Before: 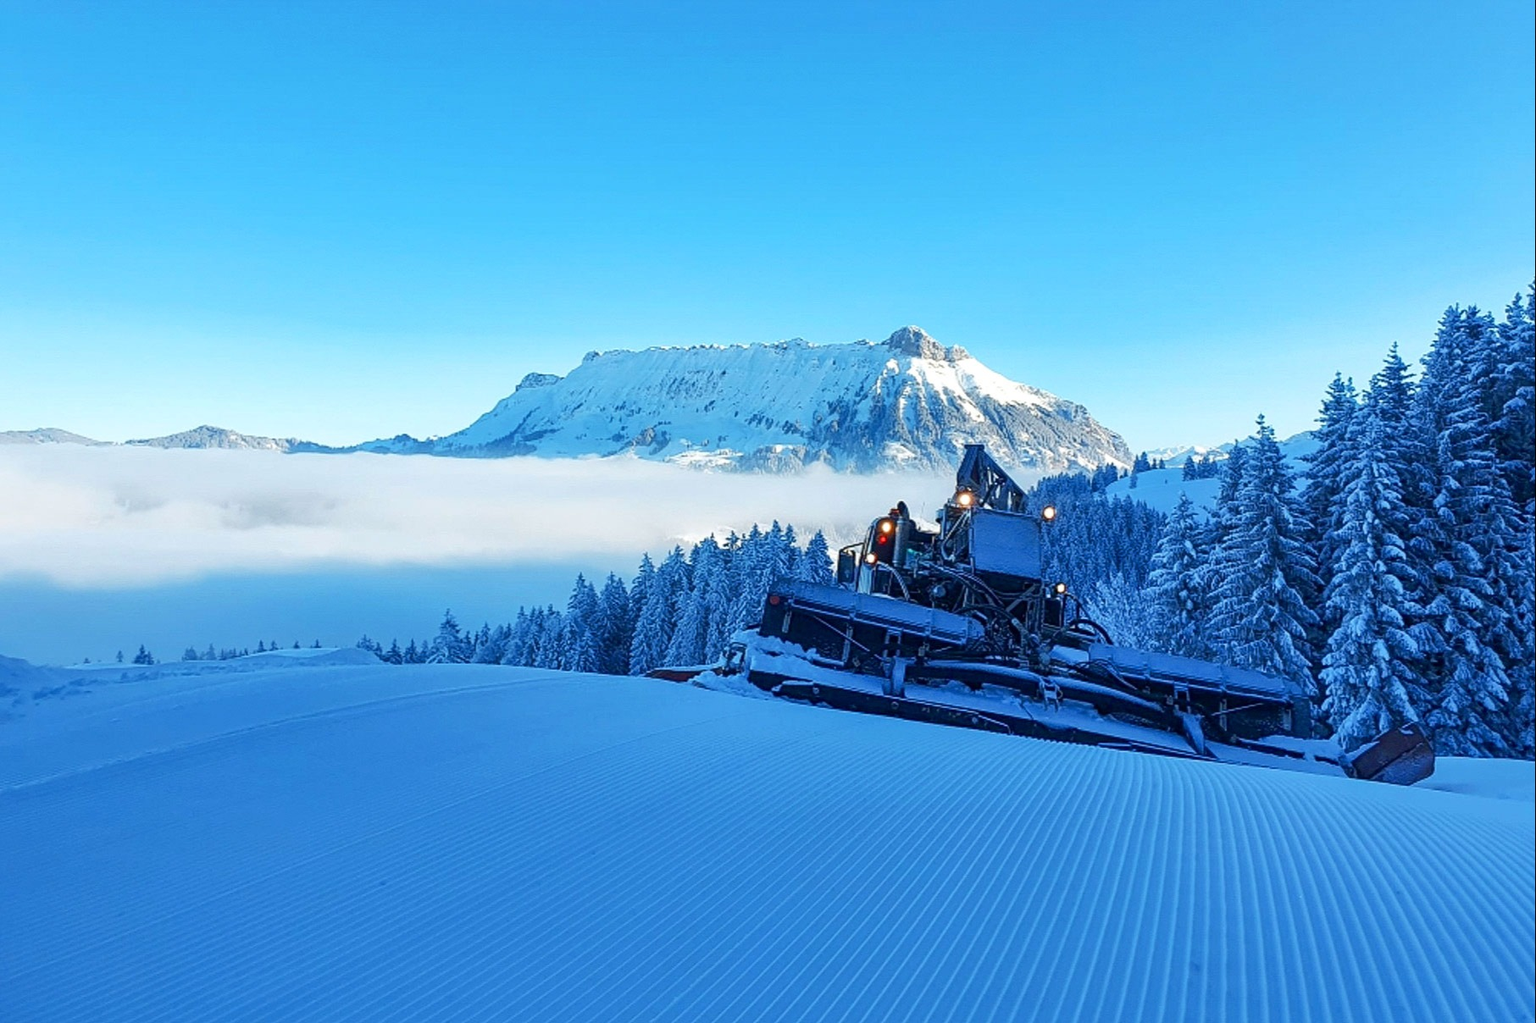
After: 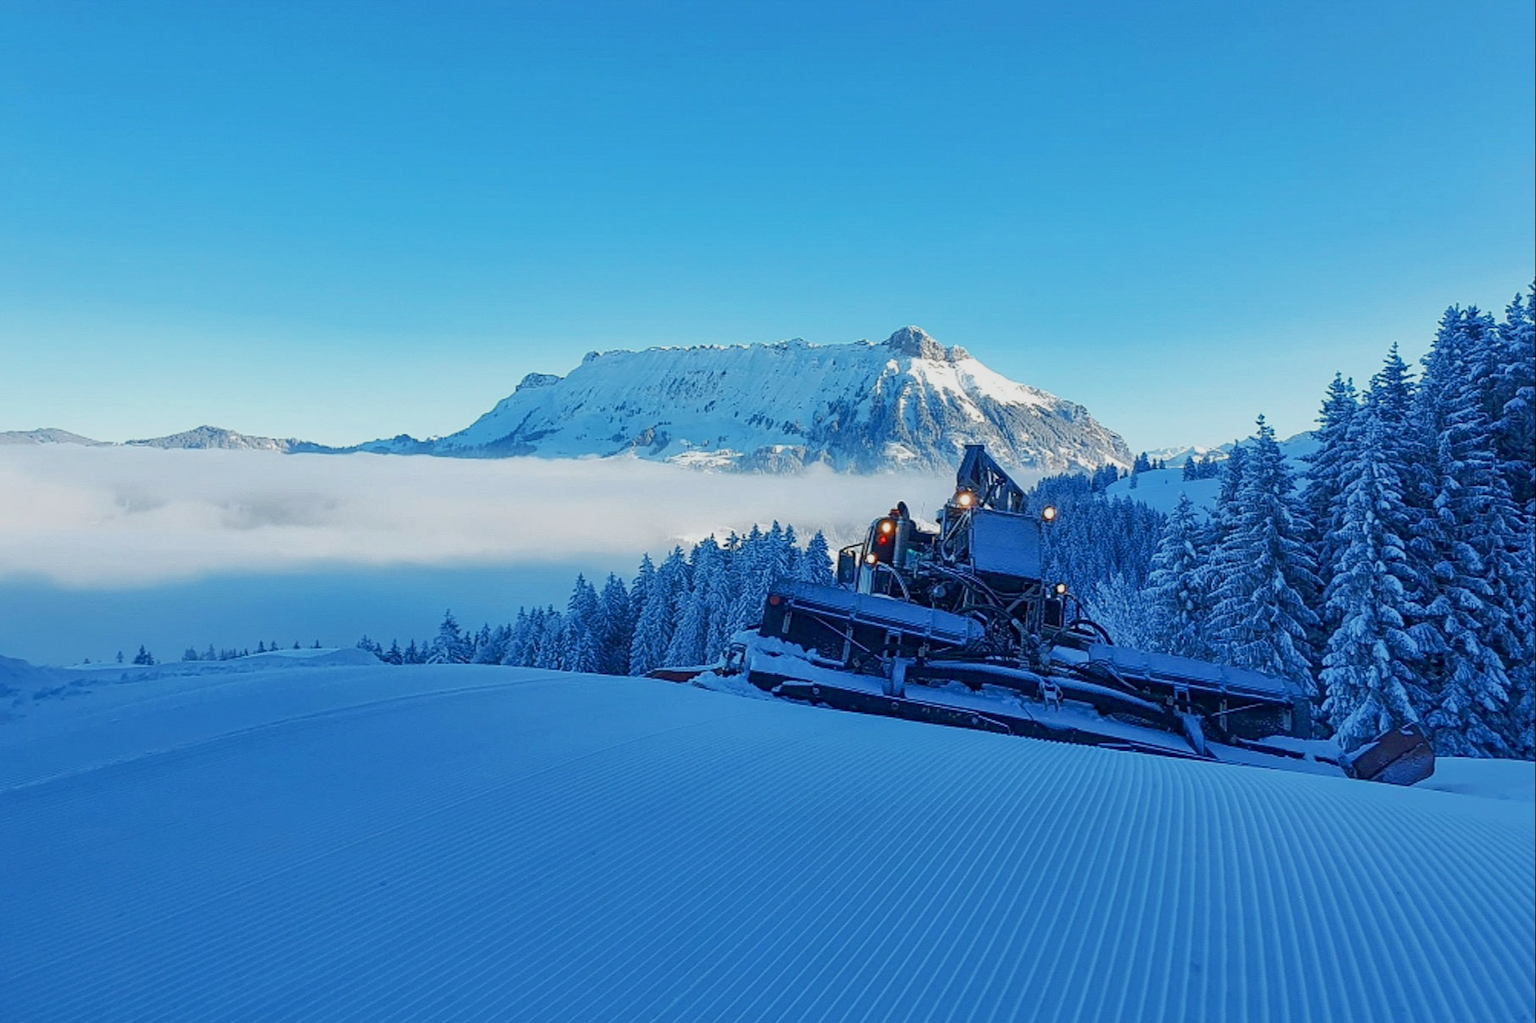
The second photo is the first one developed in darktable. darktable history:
tone equalizer: -8 EV 0.25 EV, -7 EV 0.417 EV, -6 EV 0.417 EV, -5 EV 0.25 EV, -3 EV -0.25 EV, -2 EV -0.417 EV, -1 EV -0.417 EV, +0 EV -0.25 EV, edges refinement/feathering 500, mask exposure compensation -1.57 EV, preserve details guided filter
